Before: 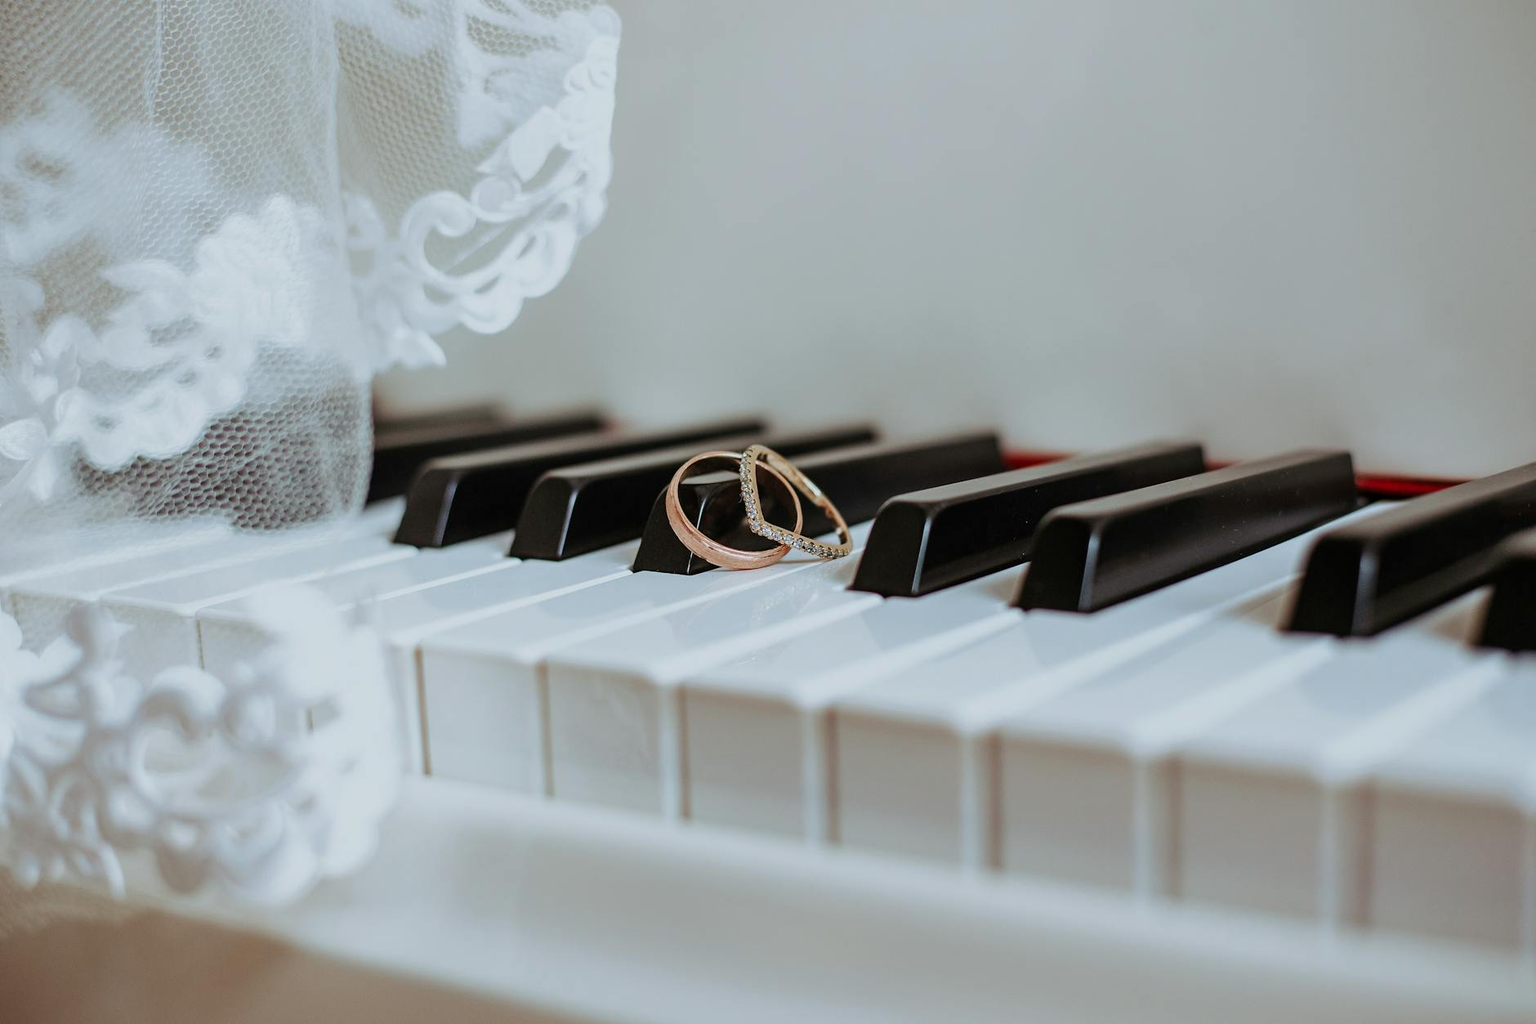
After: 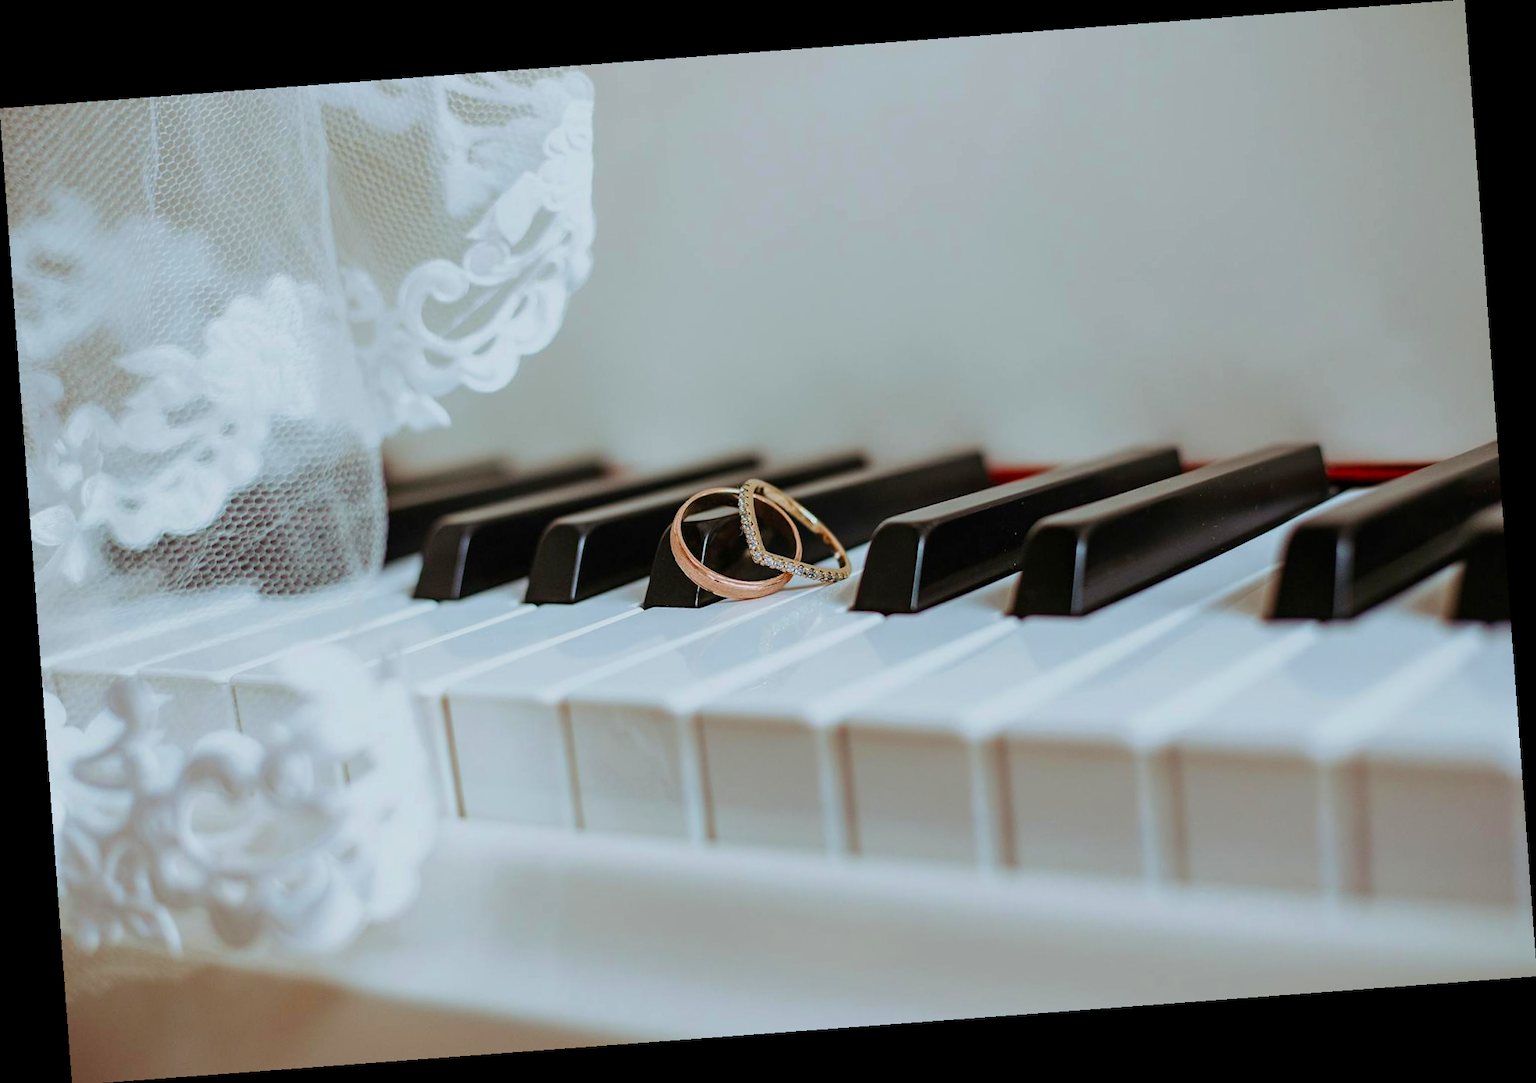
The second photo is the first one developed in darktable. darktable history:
color balance rgb: perceptual saturation grading › global saturation 20%, global vibrance 20%
rotate and perspective: rotation -4.25°, automatic cropping off
